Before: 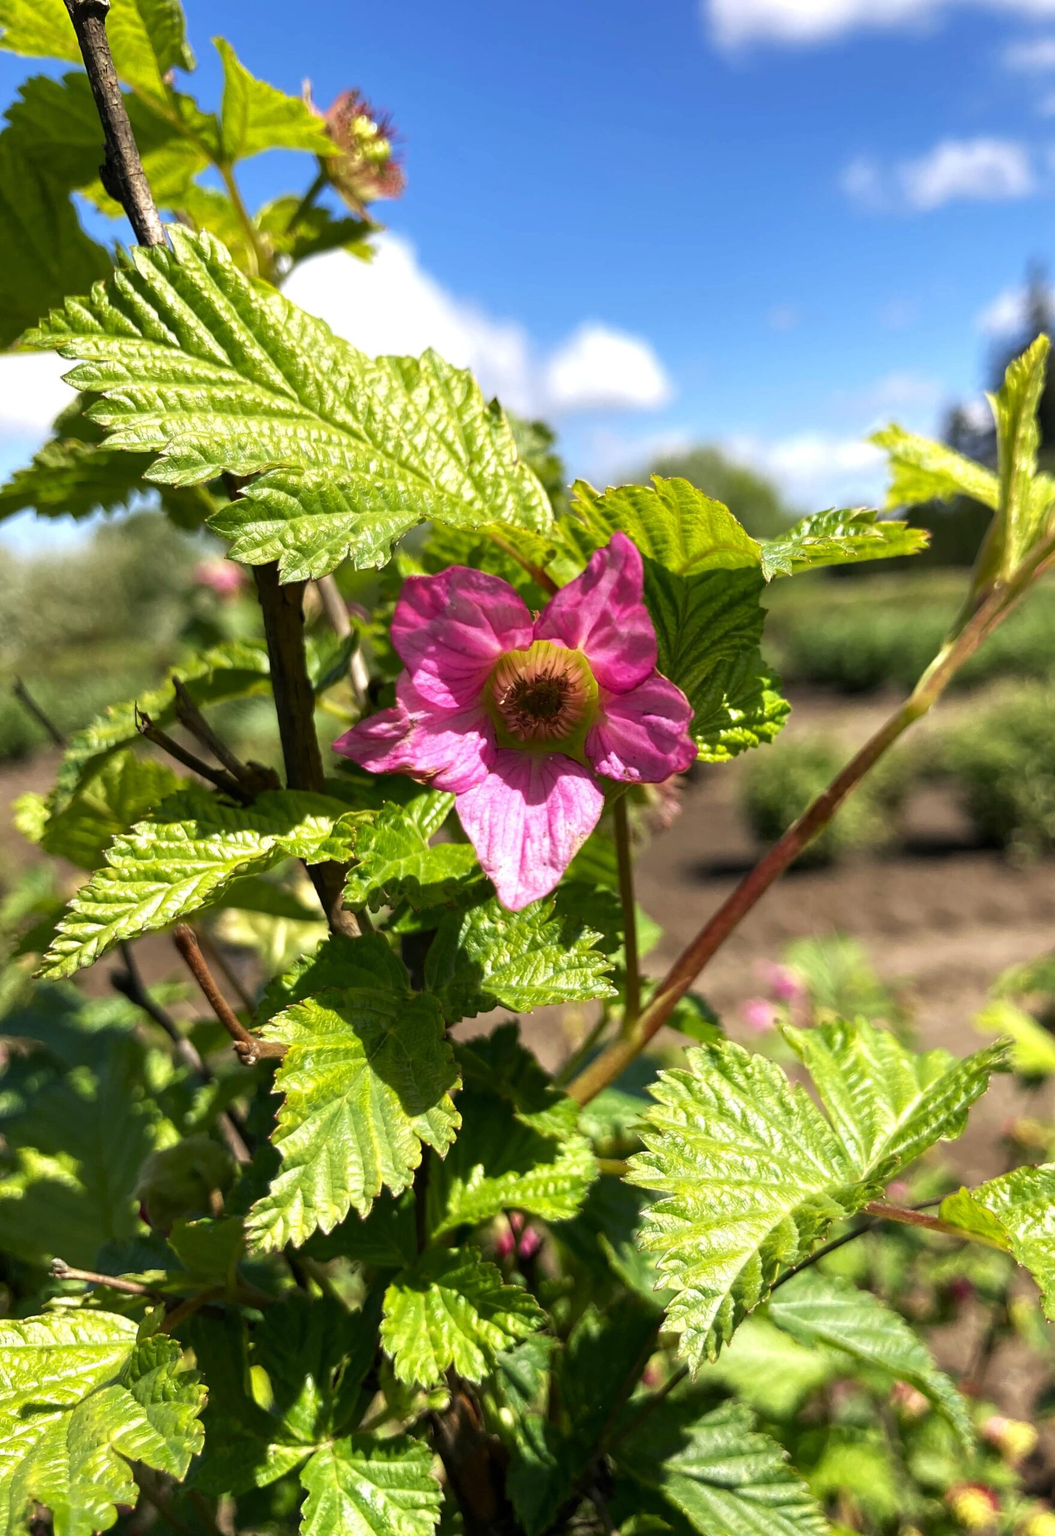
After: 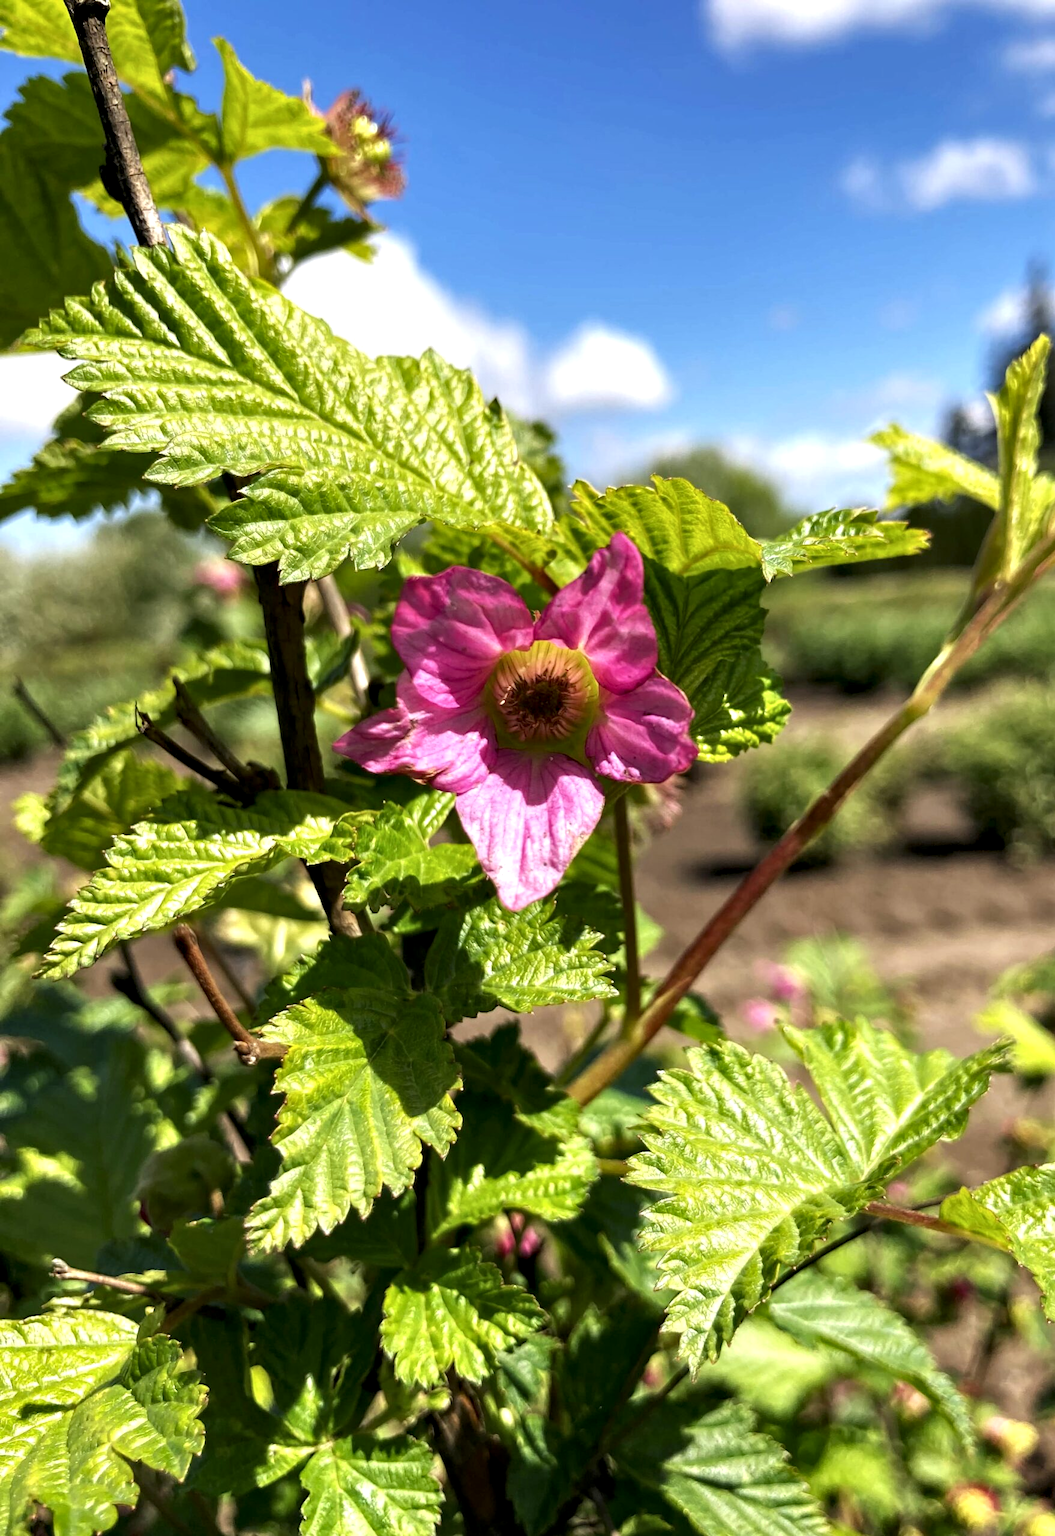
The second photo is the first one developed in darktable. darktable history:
contrast equalizer: octaves 7, y [[0.545, 0.572, 0.59, 0.59, 0.571, 0.545], [0.5 ×6], [0.5 ×6], [0 ×6], [0 ×6]], mix 0.523
